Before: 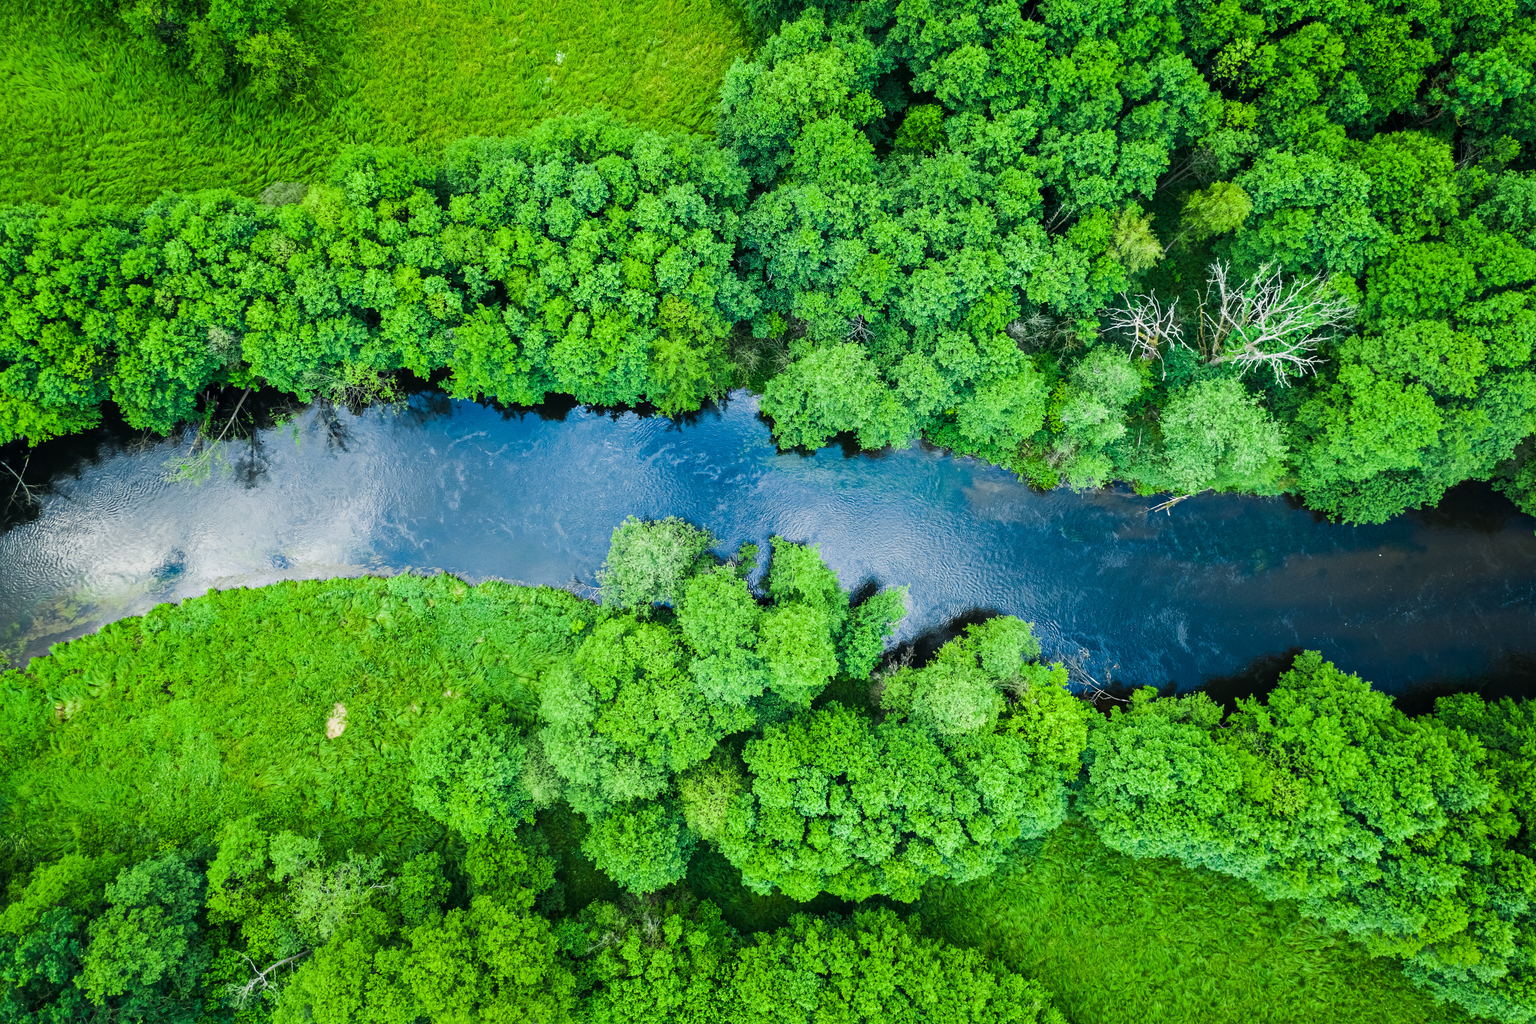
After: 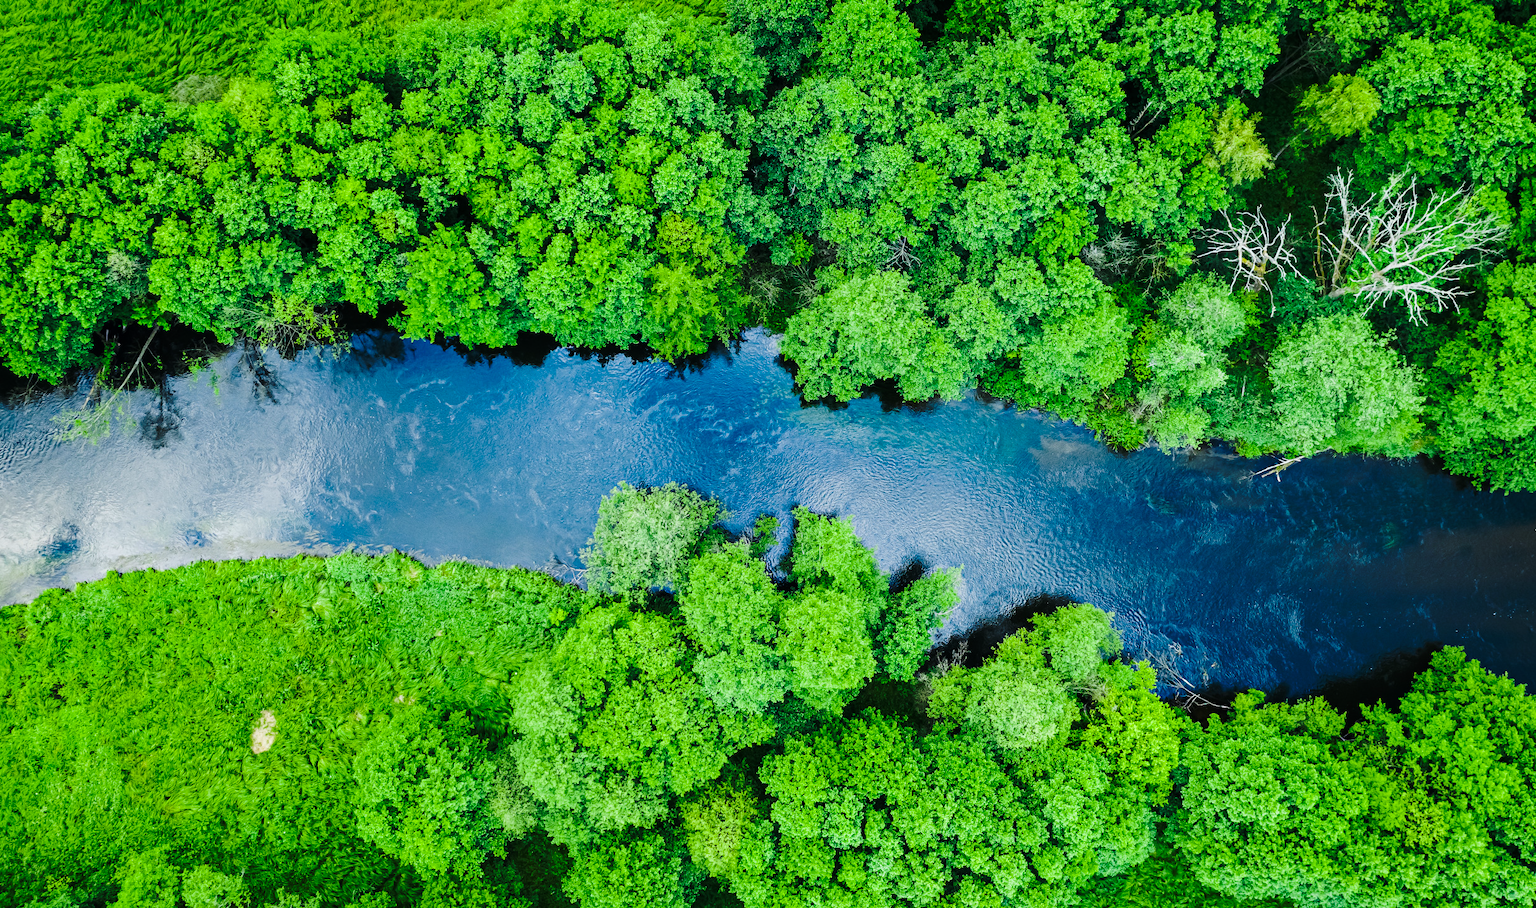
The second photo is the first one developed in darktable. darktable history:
crop: left 7.856%, top 11.836%, right 10.12%, bottom 15.387%
white balance: red 0.986, blue 1.01
base curve: curves: ch0 [(0, 0) (0.073, 0.04) (0.157, 0.139) (0.492, 0.492) (0.758, 0.758) (1, 1)], preserve colors none
